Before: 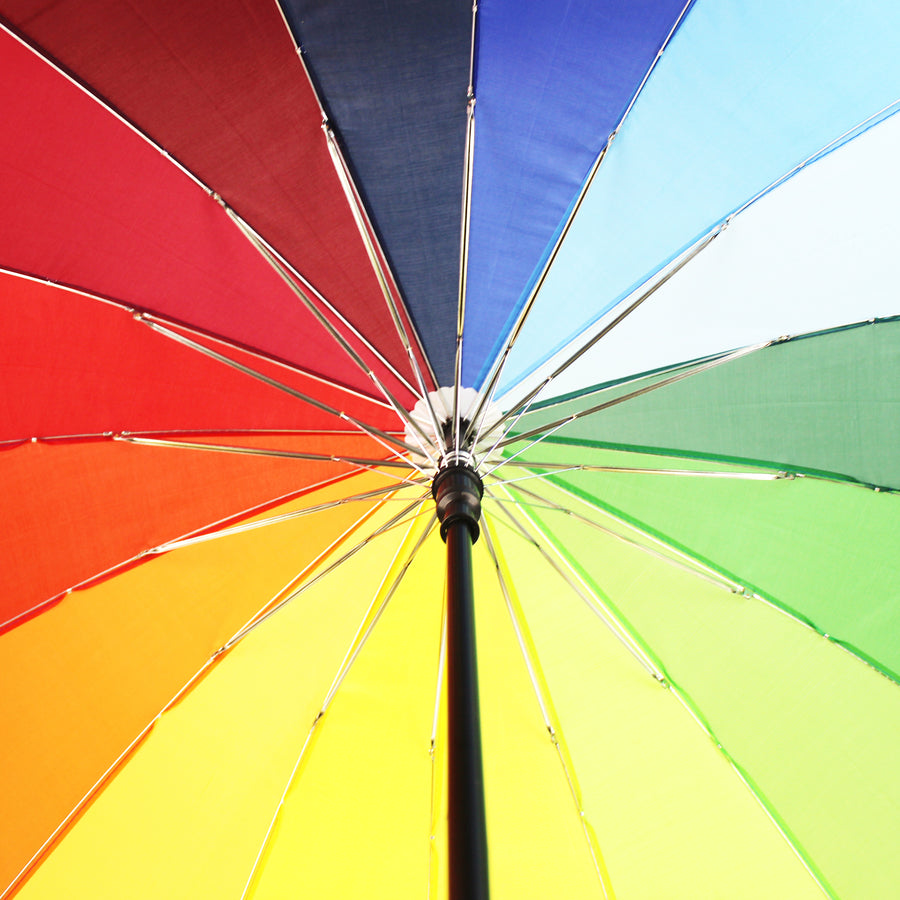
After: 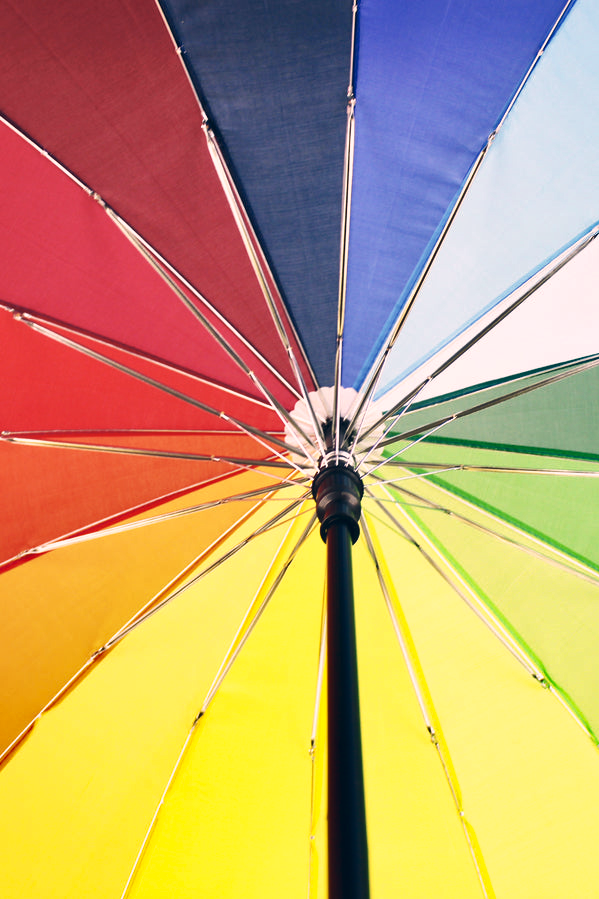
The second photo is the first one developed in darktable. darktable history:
crop and rotate: left 13.354%, right 20.03%
shadows and highlights: low approximation 0.01, soften with gaussian
color correction: highlights a* 13.82, highlights b* 5.93, shadows a* -5.9, shadows b* -15.77, saturation 0.869
